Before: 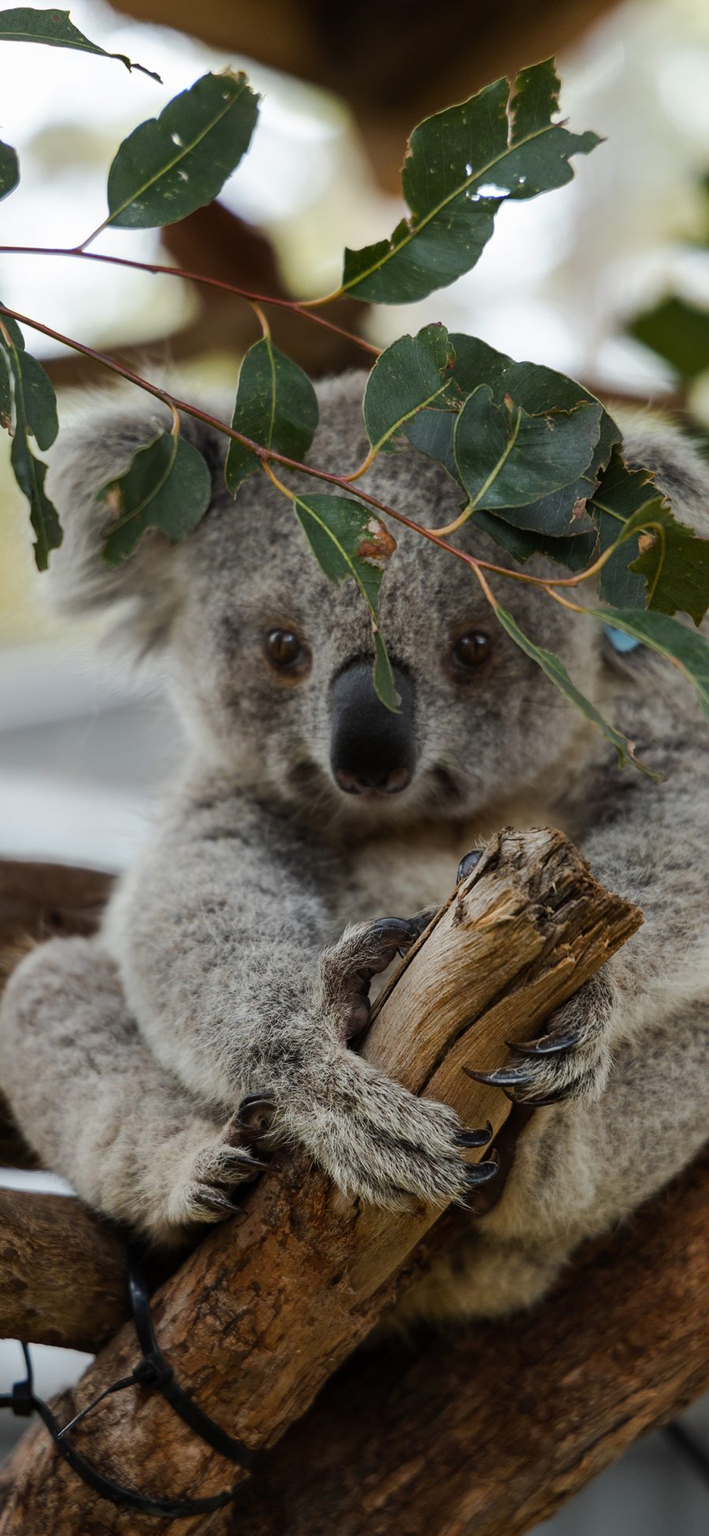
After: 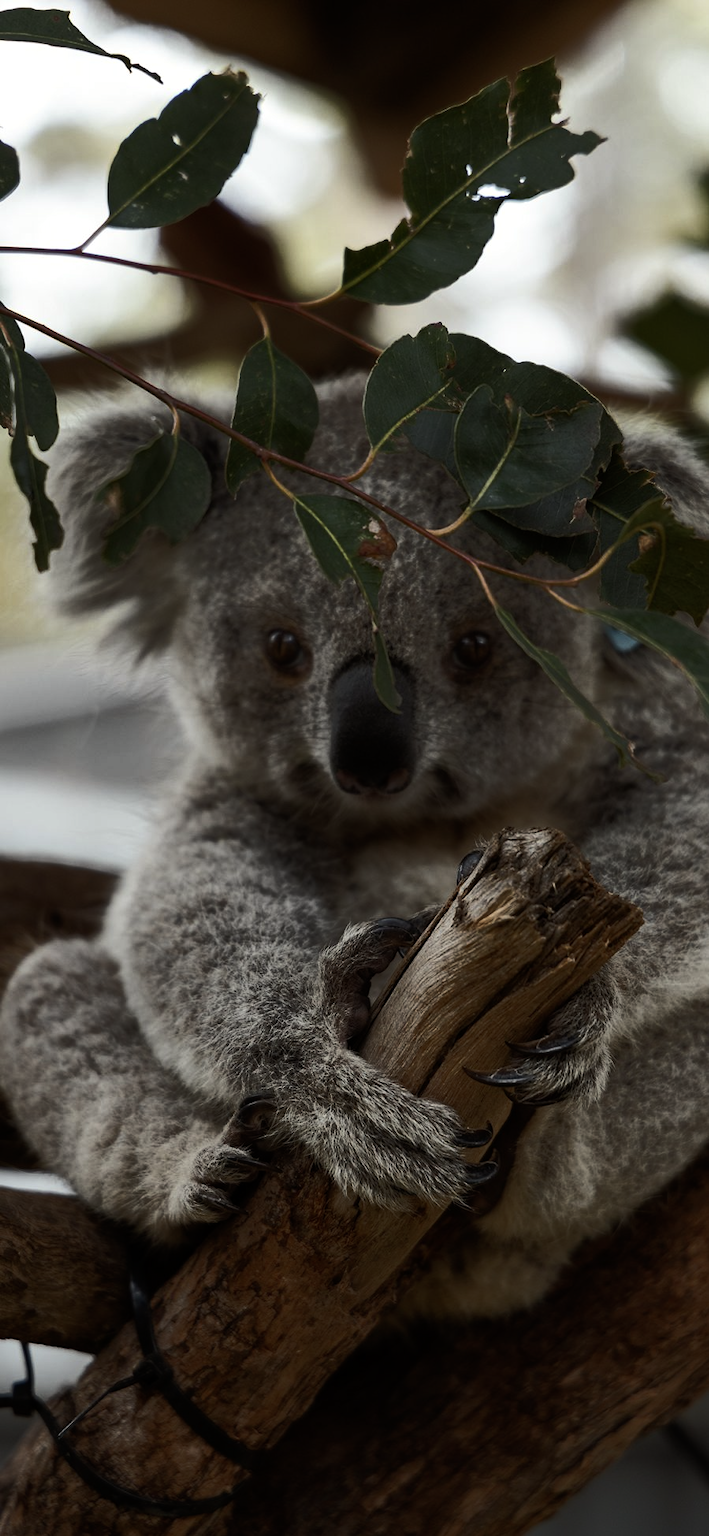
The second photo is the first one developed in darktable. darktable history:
color balance rgb: power › chroma 0.672%, power › hue 60°, perceptual saturation grading › global saturation 1.981%, perceptual saturation grading › highlights -1.194%, perceptual saturation grading › mid-tones 4.508%, perceptual saturation grading › shadows 8.736%, perceptual brilliance grading › highlights 2.148%, perceptual brilliance grading › mid-tones -49.857%, perceptual brilliance grading › shadows -50.131%, global vibrance -22.884%
